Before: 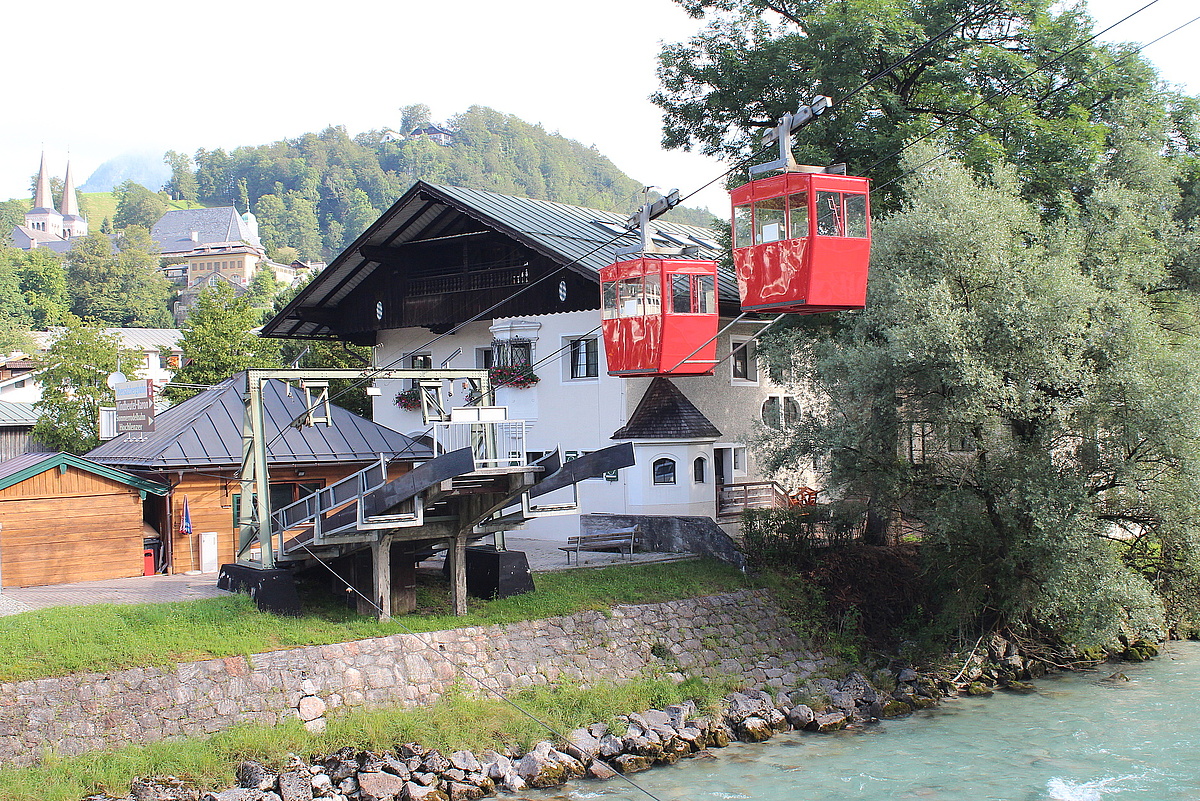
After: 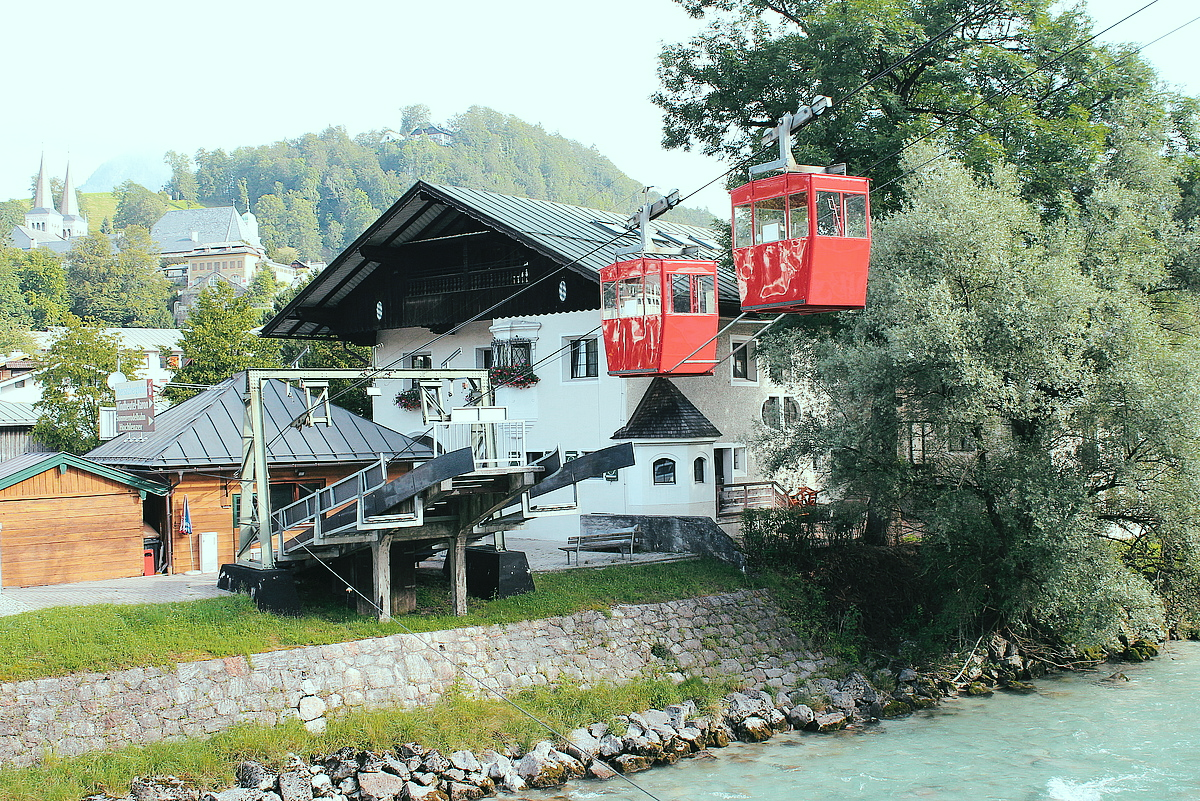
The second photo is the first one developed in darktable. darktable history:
tone curve: curves: ch0 [(0, 0) (0.003, 0.005) (0.011, 0.013) (0.025, 0.027) (0.044, 0.044) (0.069, 0.06) (0.1, 0.081) (0.136, 0.114) (0.177, 0.16) (0.224, 0.211) (0.277, 0.277) (0.335, 0.354) (0.399, 0.435) (0.468, 0.538) (0.543, 0.626) (0.623, 0.708) (0.709, 0.789) (0.801, 0.867) (0.898, 0.935) (1, 1)], preserve colors none
color look up table: target L [93.99, 89.76, 87.14, 89.42, 63.07, 65.21, 65.9, 52.37, 49.99, 41.54, 45.46, 34.59, 25.97, 10.94, 200.47, 95.21, 74.57, 81.28, 63.68, 55.73, 60.73, 59.74, 45.67, 44.67, 42.25, 35.49, 14.82, 89.21, 82.59, 81.43, 72.99, 78.55, 74.8, 57.63, 51.93, 65.58, 55.29, 50.66, 34.08, 38.61, 30.88, 11.97, 12.05, 1.57, 91.55, 88.26, 68.82, 51.76, 36.99], target a [-28.44, -34.67, -41.27, -50.47, -57.59, -57.64, -38.59, -7.956, -12.65, -33.34, -32.41, -7.784, -25.78, -14.8, 0, -10.8, 2.22, 8.79, 35.7, 11.9, 24.25, 8.963, 59.43, 54.52, 8.282, 41.69, 21.04, -0.346, -11.35, 16.15, 28.24, 3.341, 18.07, 18.44, 4.269, -12.63, 41.73, -18.22, -4.106, 13.67, 19.05, 3.217, 7.815, -1.013, -40.03, -23.42, -42.53, -30.5, -16.87], target b [89.41, 32.27, 62.82, 14.3, 55.66, 32.87, 10.59, 47.89, 27.5, 34.96, 15.66, 34.65, 21.27, 13.72, 0, 1.911, 56.37, 6.862, 17.61, 52.19, 33.77, 5.387, 10.66, 43.03, 19.97, 20.9, 21.47, -12.43, -19.76, -21.11, -8.401, -27.5, -30.78, -9.5, -25.4, -42.98, -33.92, -30.03, 0.504, -55.71, -16.29, -9.67, -28.77, -2.464, -6.539, -13.2, -20.04, -2.277, -11.86], num patches 49
